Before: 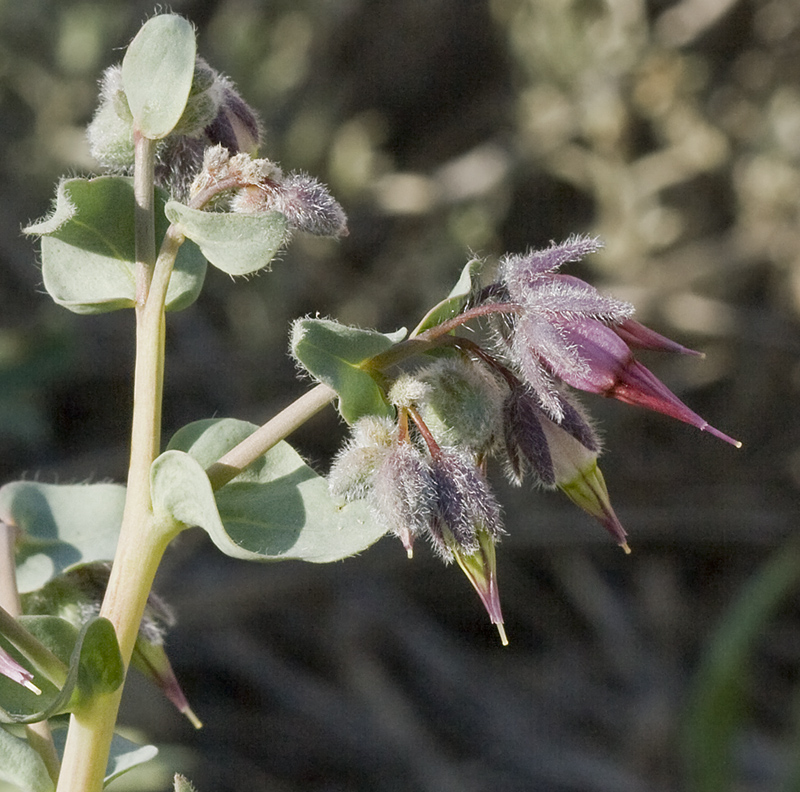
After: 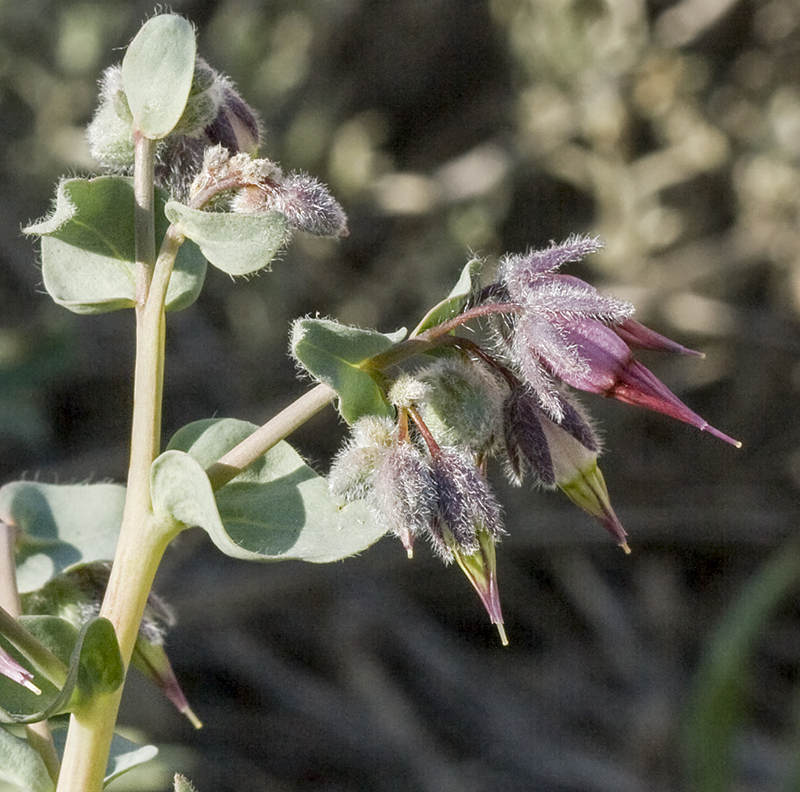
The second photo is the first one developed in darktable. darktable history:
local contrast: on, module defaults
exposure: exposure 0.081 EV
